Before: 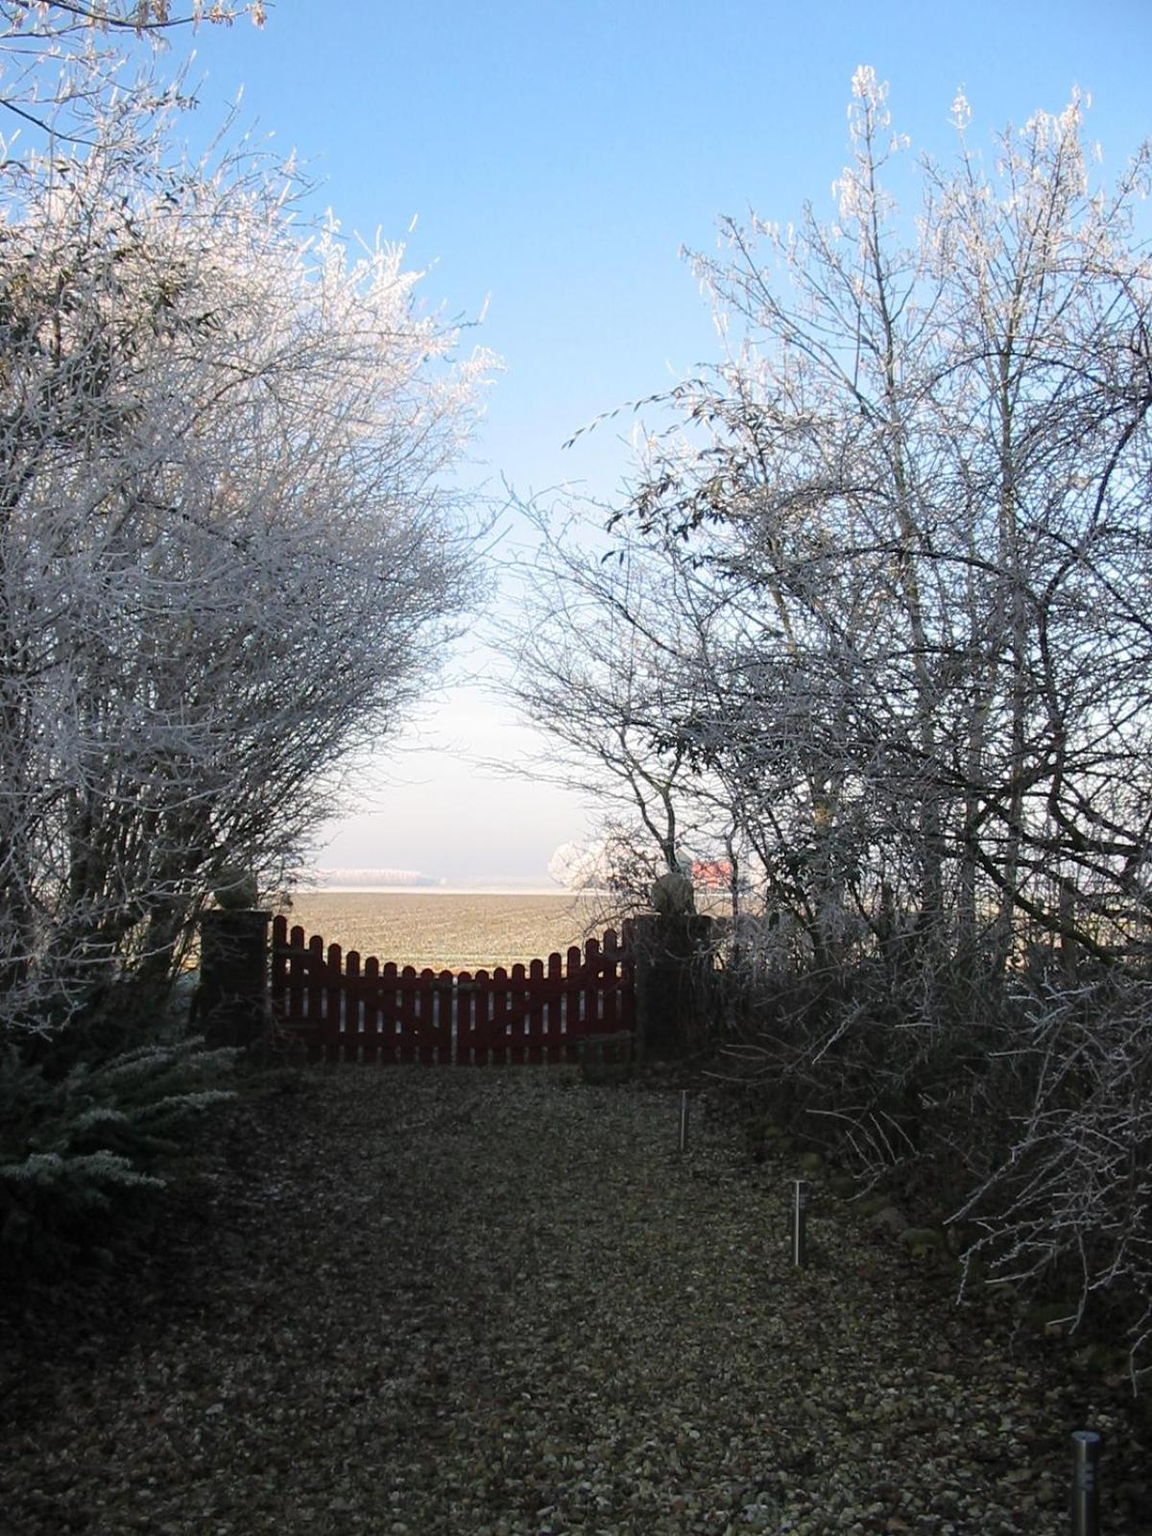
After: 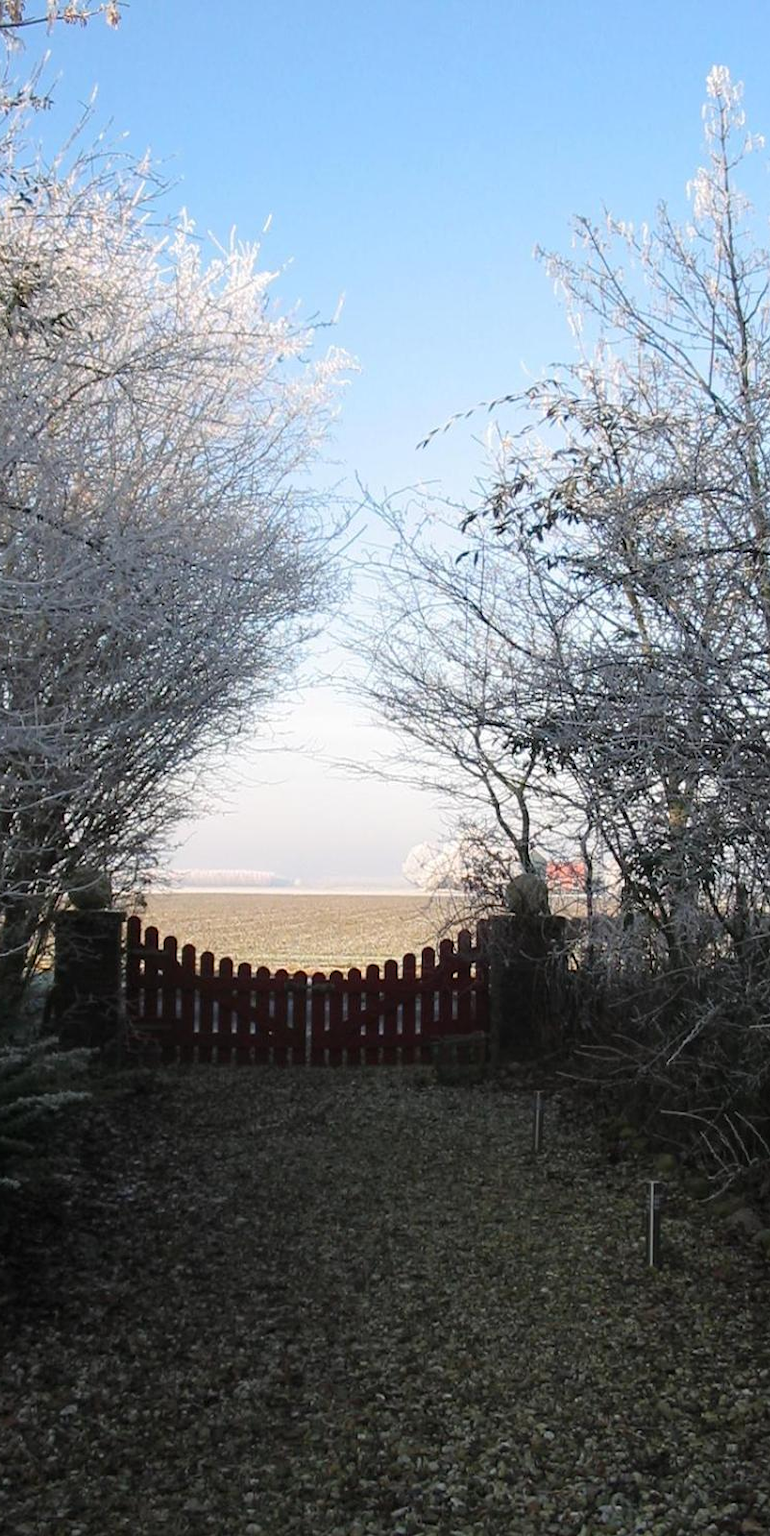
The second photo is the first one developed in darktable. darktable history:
crop and rotate: left 12.673%, right 20.461%
